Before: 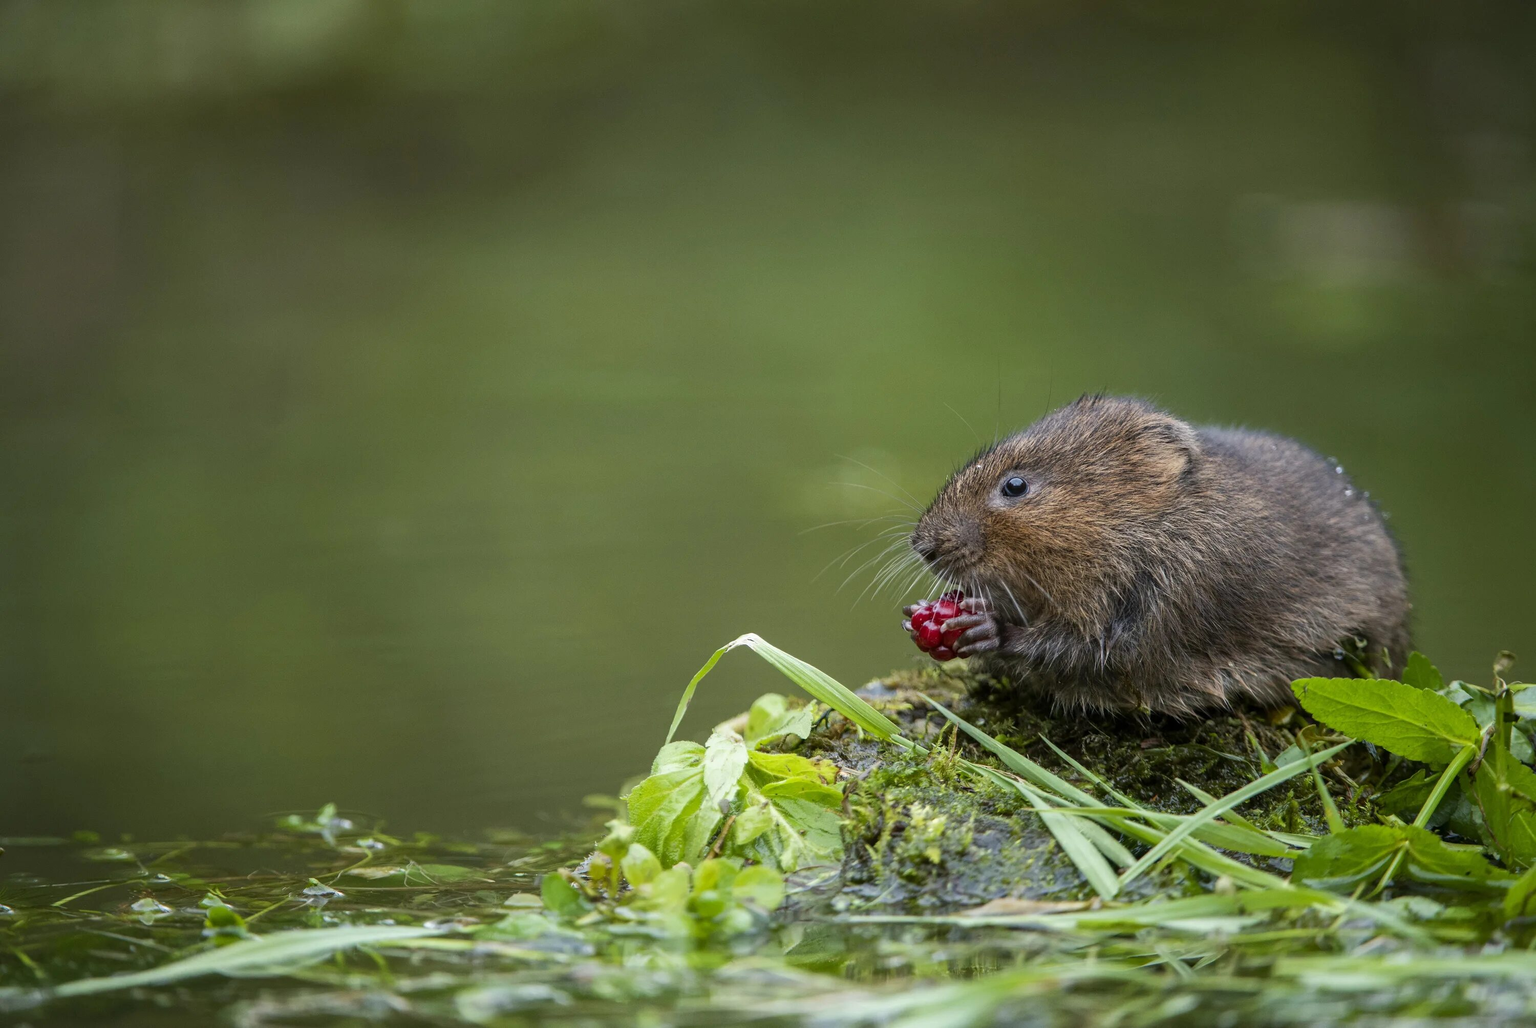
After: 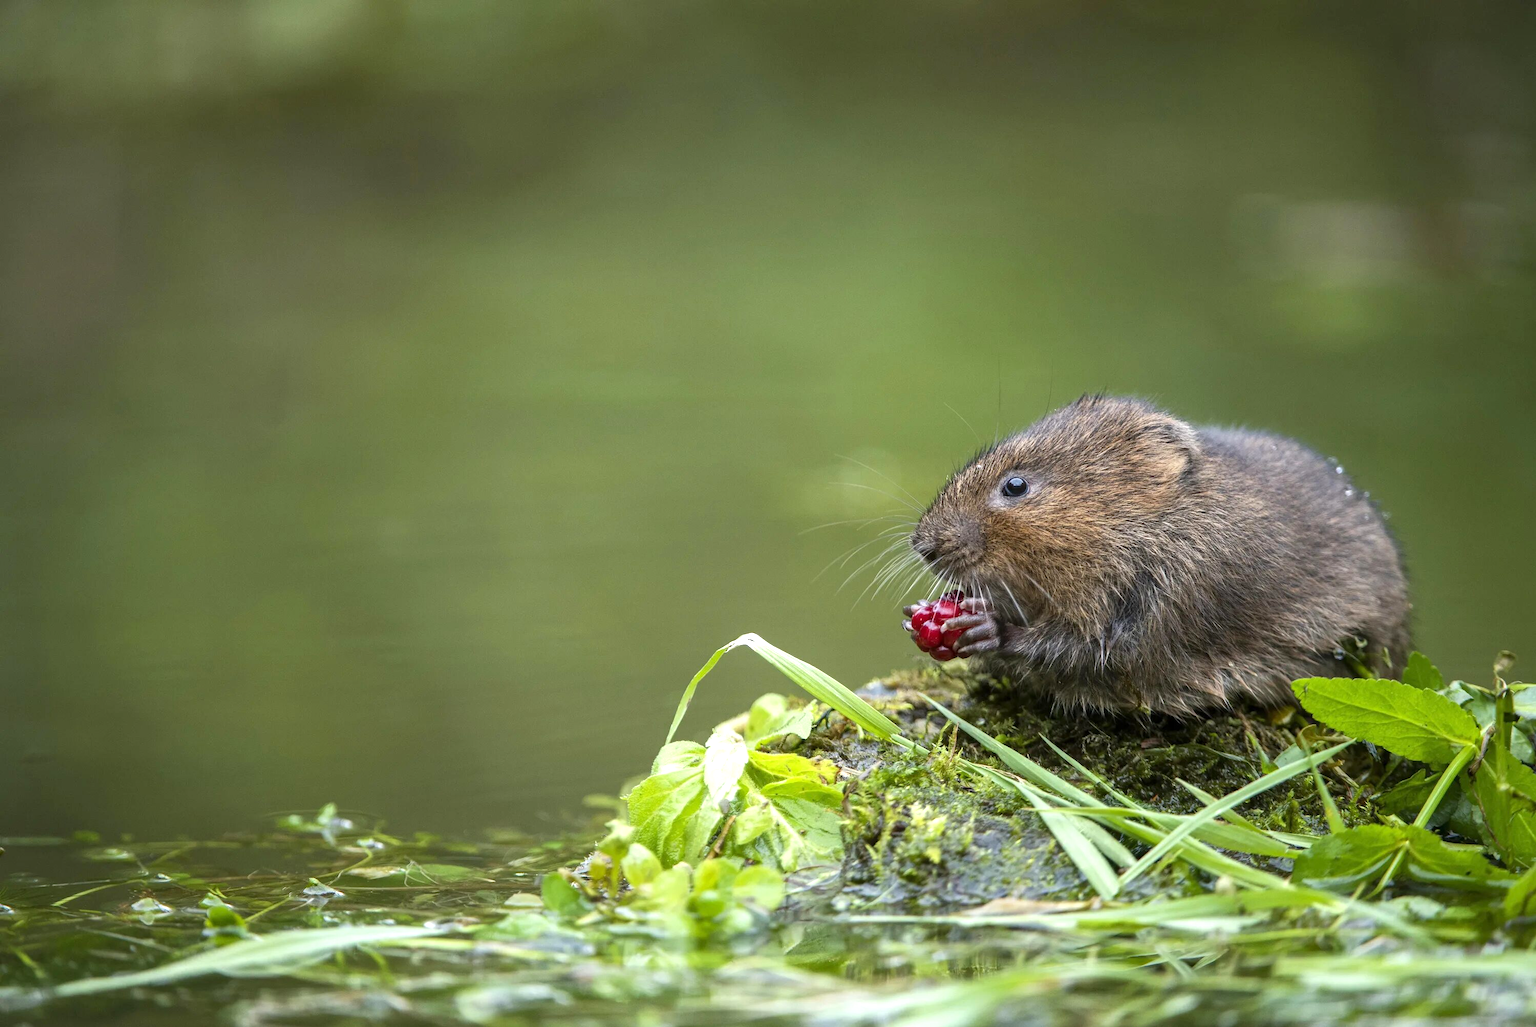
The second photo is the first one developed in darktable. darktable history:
exposure: exposure 0.608 EV, compensate highlight preservation false
